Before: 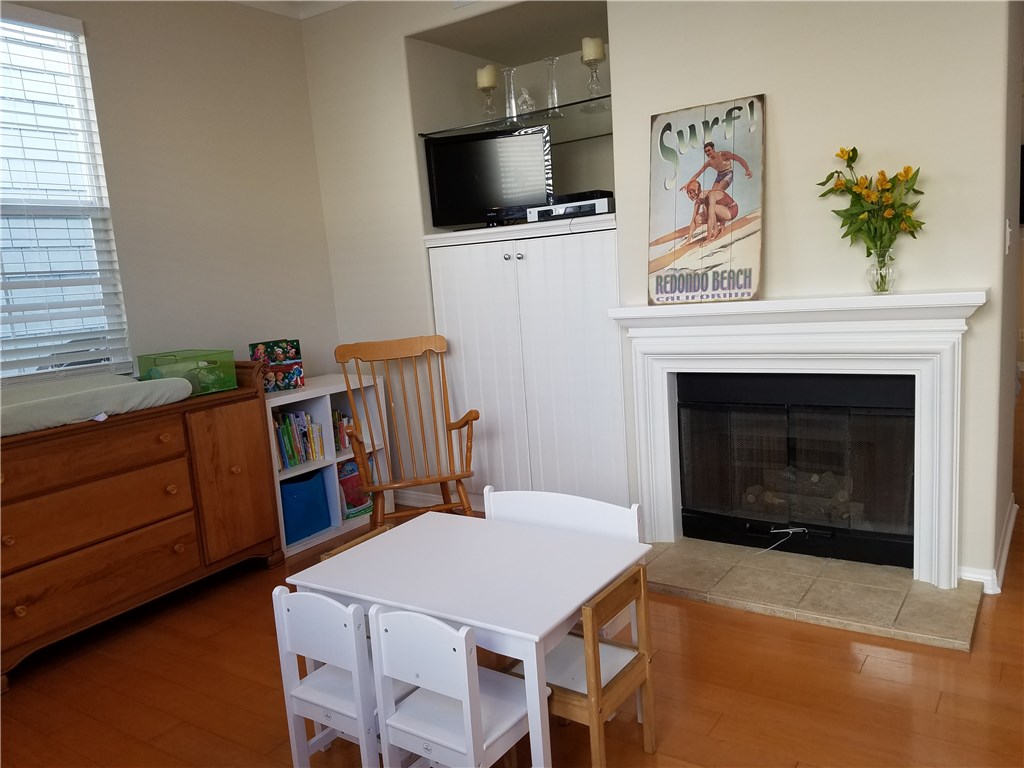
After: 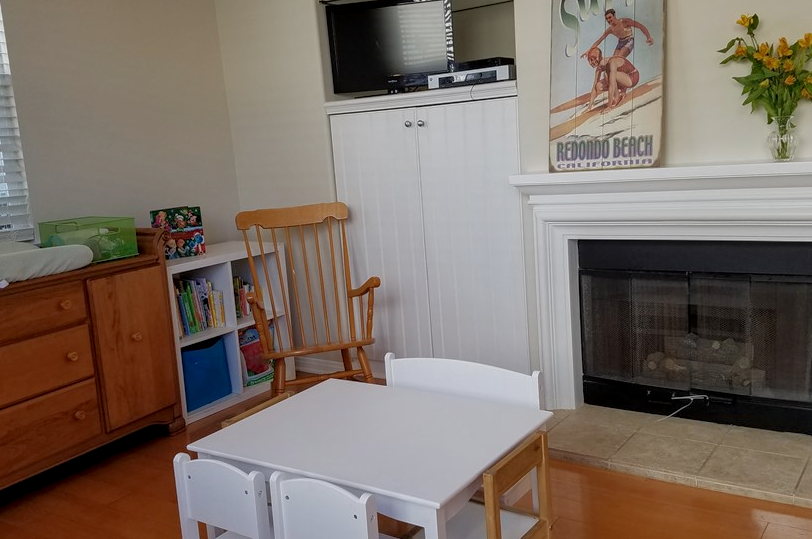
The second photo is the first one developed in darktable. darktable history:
local contrast: on, module defaults
tone equalizer: -8 EV 0.239 EV, -7 EV 0.426 EV, -6 EV 0.423 EV, -5 EV 0.248 EV, -3 EV -0.263 EV, -2 EV -0.409 EV, -1 EV -0.416 EV, +0 EV -0.234 EV, edges refinement/feathering 500, mask exposure compensation -1.57 EV, preserve details no
crop: left 9.711%, top 17.424%, right 10.911%, bottom 12.316%
